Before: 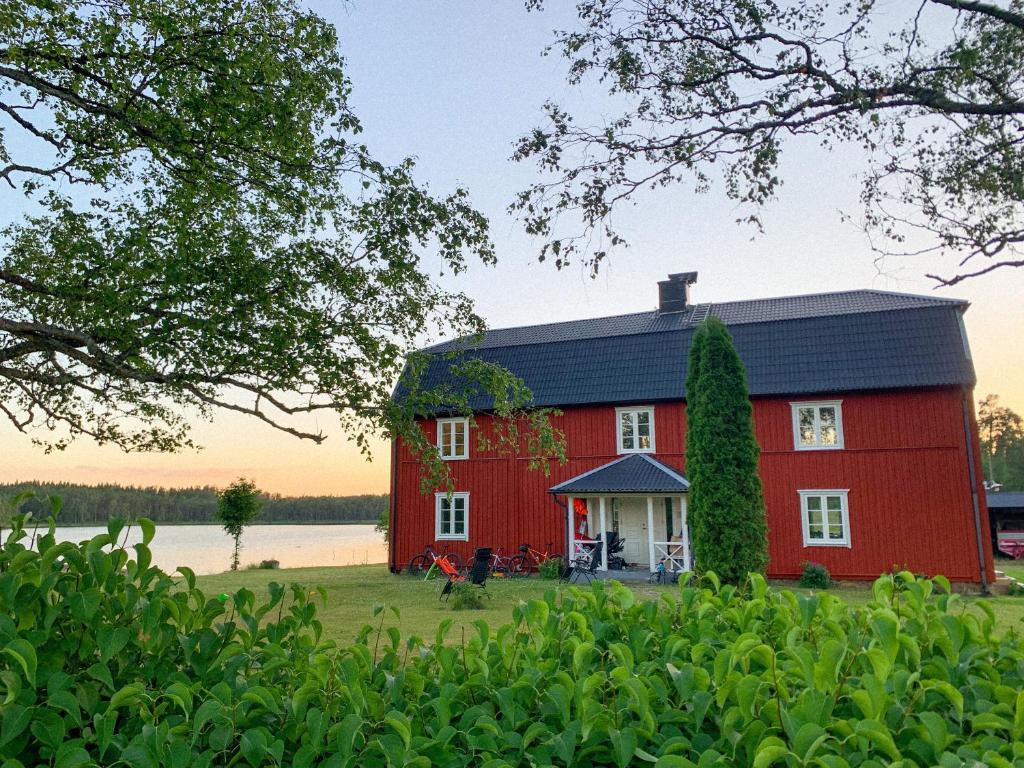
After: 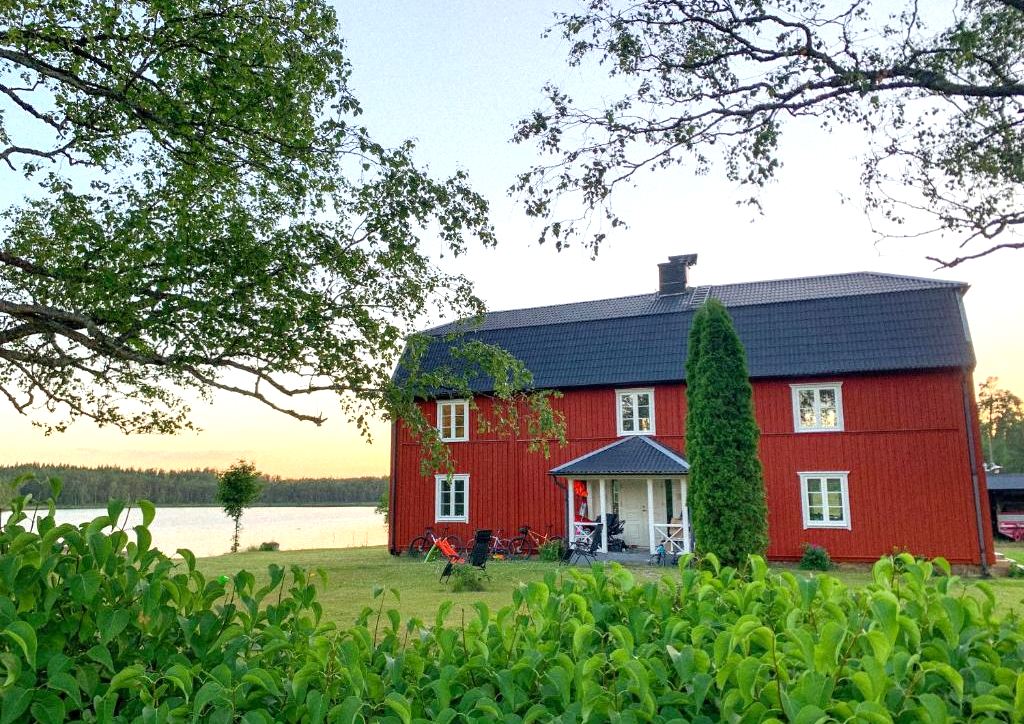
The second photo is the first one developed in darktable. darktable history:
exposure: black level correction 0.001, exposure 0.498 EV, compensate exposure bias true, compensate highlight preservation false
crop and rotate: top 2.357%, bottom 3.274%
